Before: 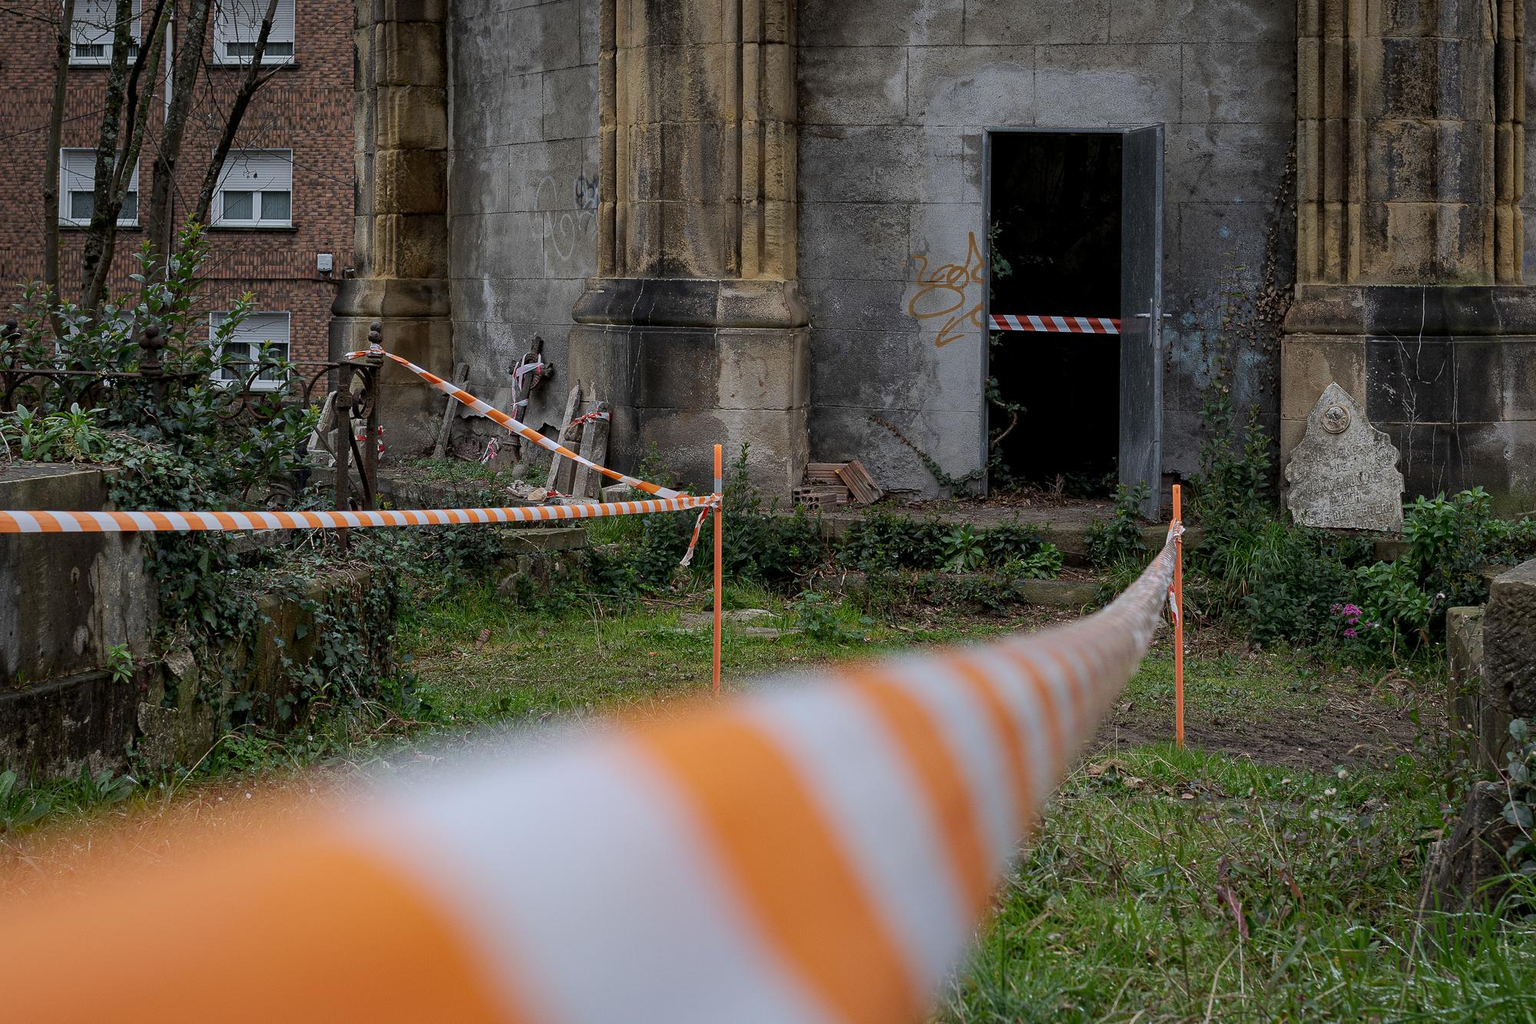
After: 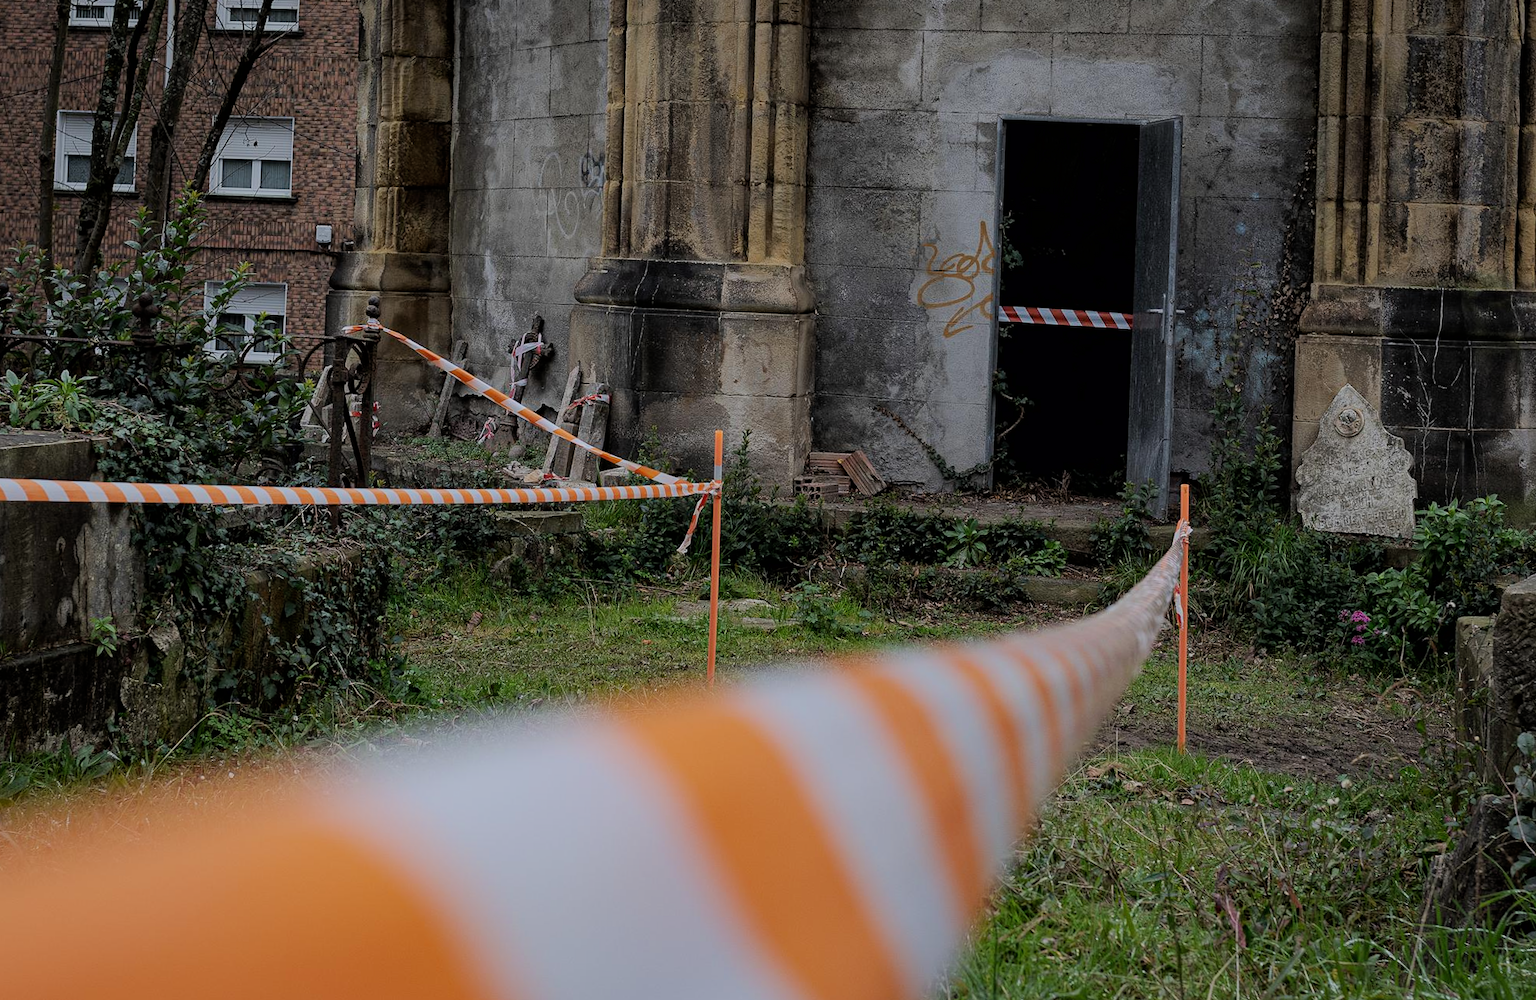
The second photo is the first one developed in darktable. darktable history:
filmic rgb: black relative exposure -7.65 EV, white relative exposure 4.56 EV, hardness 3.61, color science v6 (2022)
rotate and perspective: rotation 1.57°, crop left 0.018, crop right 0.982, crop top 0.039, crop bottom 0.961
